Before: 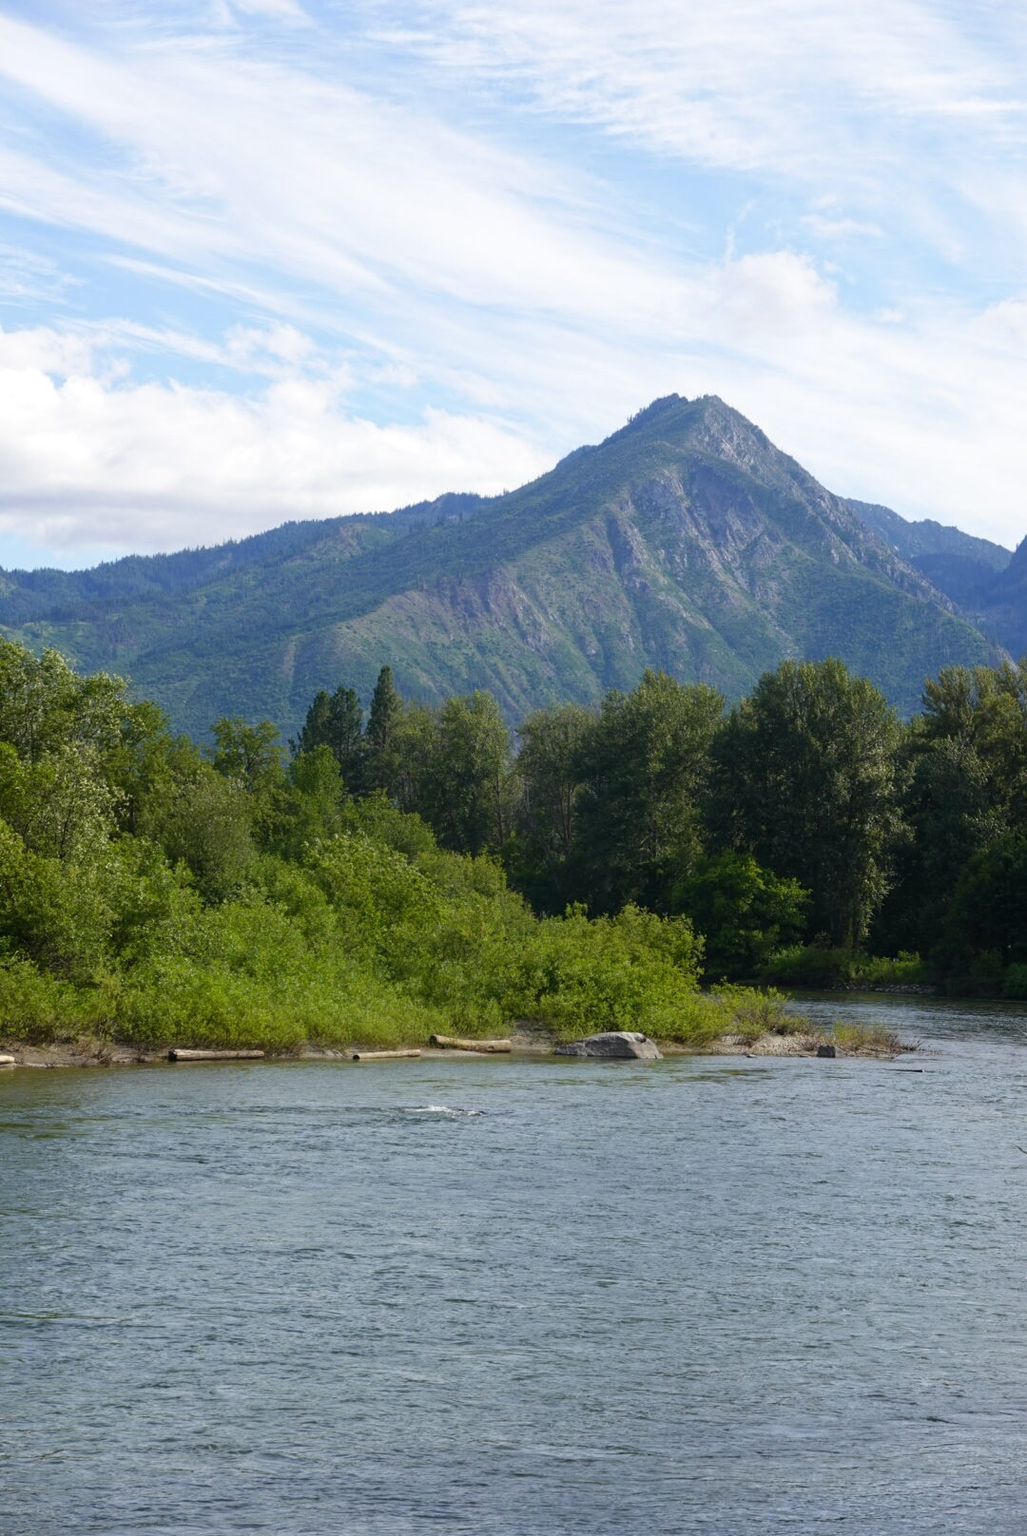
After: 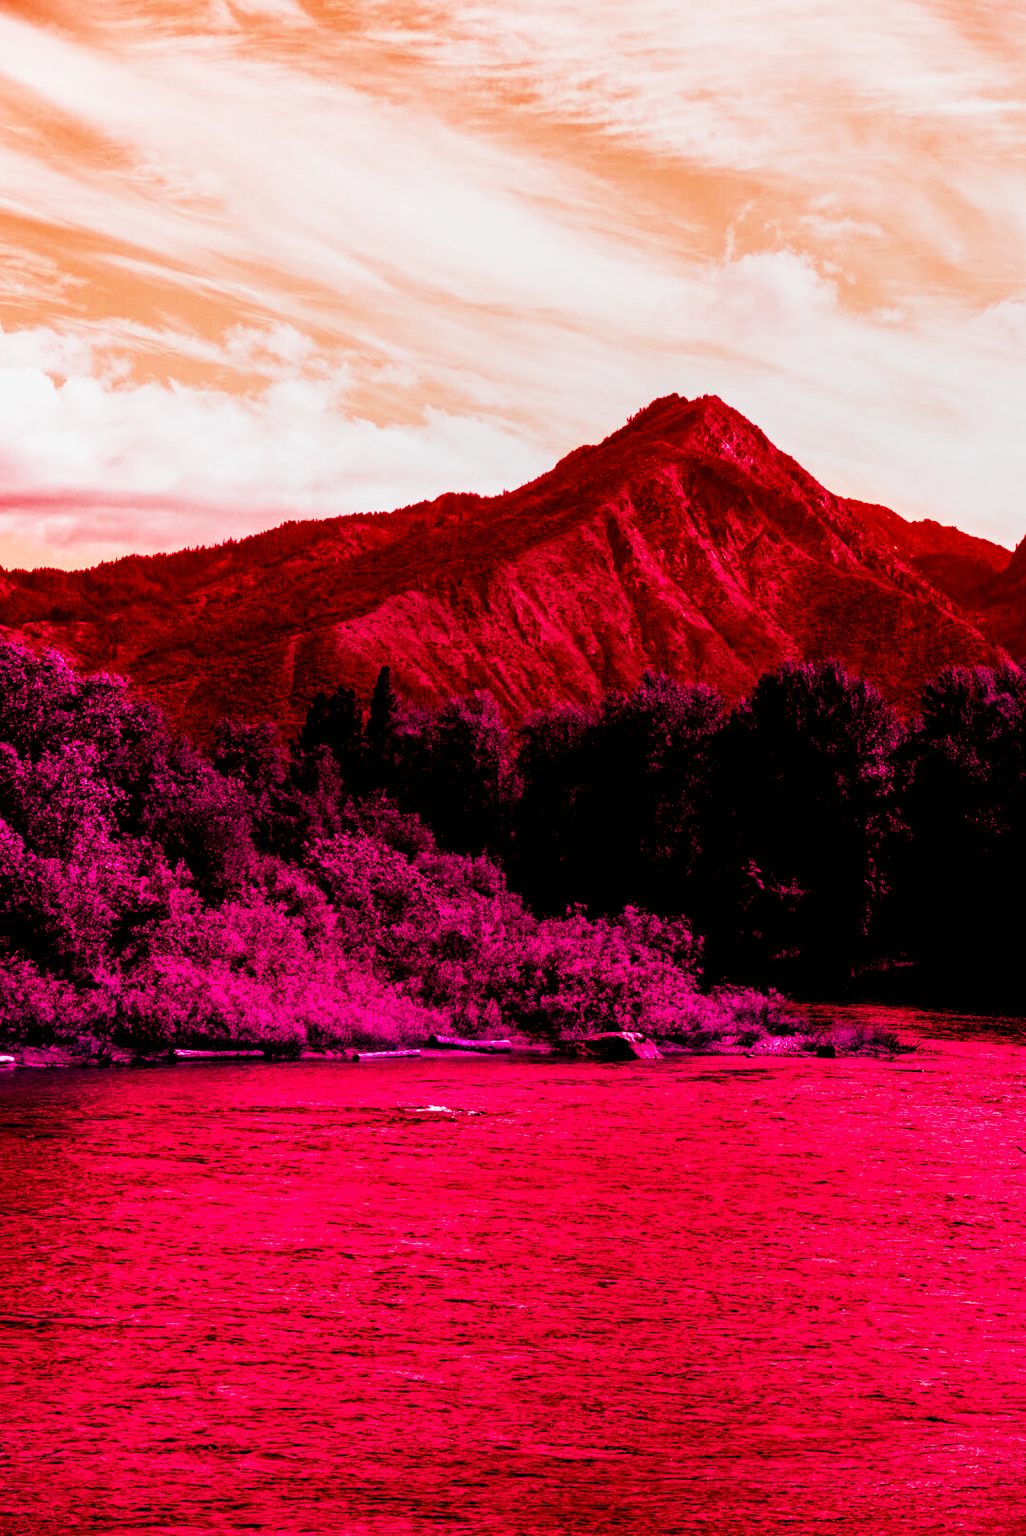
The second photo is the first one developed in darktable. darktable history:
local contrast: highlights 60%, shadows 60%, detail 160%
color correction: saturation 1.32
sigmoid: contrast 1.7, skew -0.2, preserve hue 0%, red attenuation 0.1, red rotation 0.035, green attenuation 0.1, green rotation -0.017, blue attenuation 0.15, blue rotation -0.052, base primaries Rec2020
color balance rgb: shadows lift › luminance -18.76%, shadows lift › chroma 35.44%, power › luminance -3.76%, power › hue 142.17°, highlights gain › chroma 7.5%, highlights gain › hue 184.75°, global offset › luminance -0.52%, global offset › chroma 0.91%, global offset › hue 173.36°, shadows fall-off 300%, white fulcrum 2 EV, highlights fall-off 300%, linear chroma grading › shadows 17.19%, linear chroma grading › highlights 61.12%, linear chroma grading › global chroma 50%, hue shift -150.52°, perceptual brilliance grading › global brilliance 12%, mask middle-gray fulcrum 100%, contrast gray fulcrum 38.43%, contrast 35.15%, saturation formula JzAzBz (2021)
